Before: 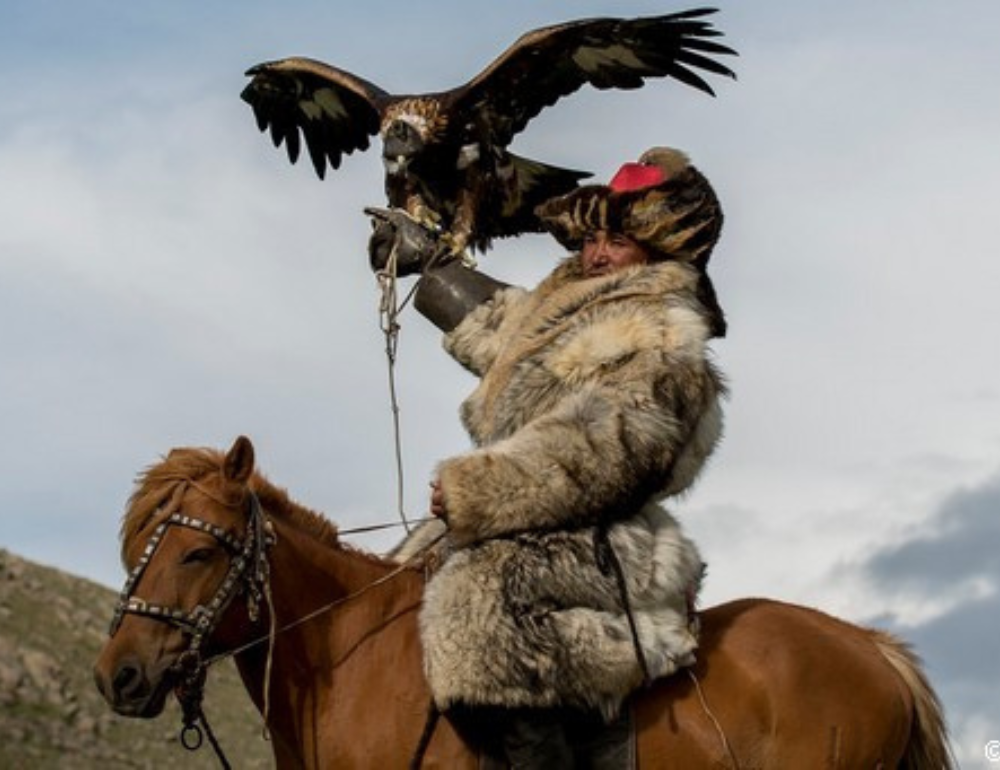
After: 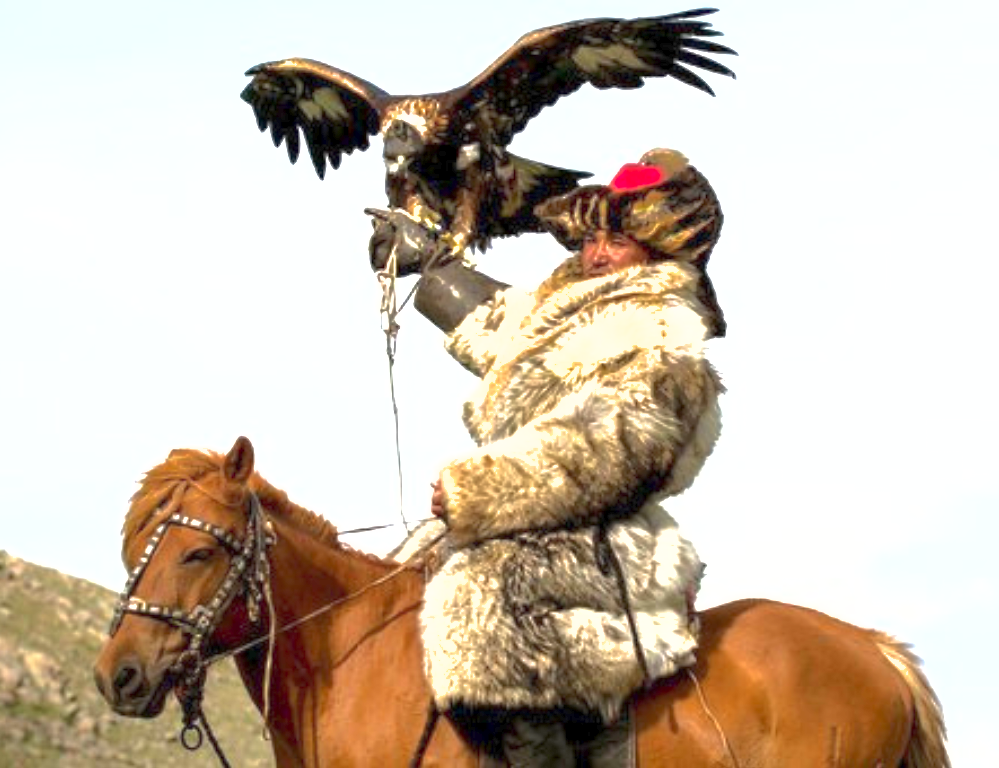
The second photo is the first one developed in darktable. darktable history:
shadows and highlights: on, module defaults
crop: top 0.05%, bottom 0.098%
exposure: exposure 2.003 EV, compensate highlight preservation false
